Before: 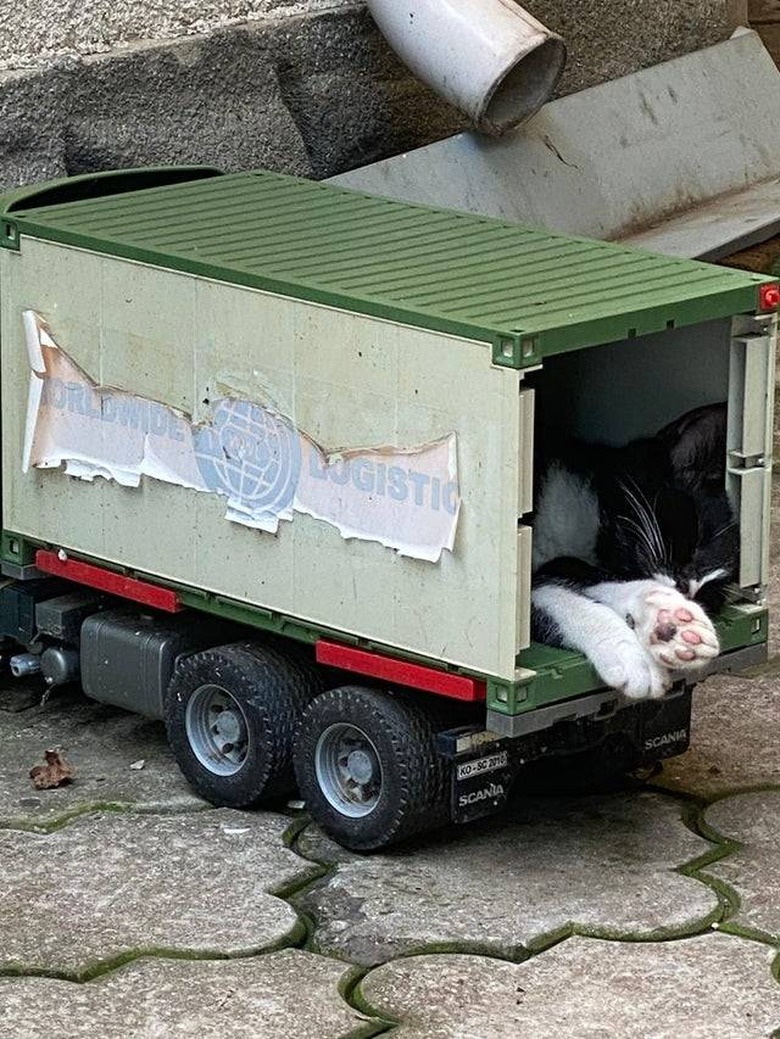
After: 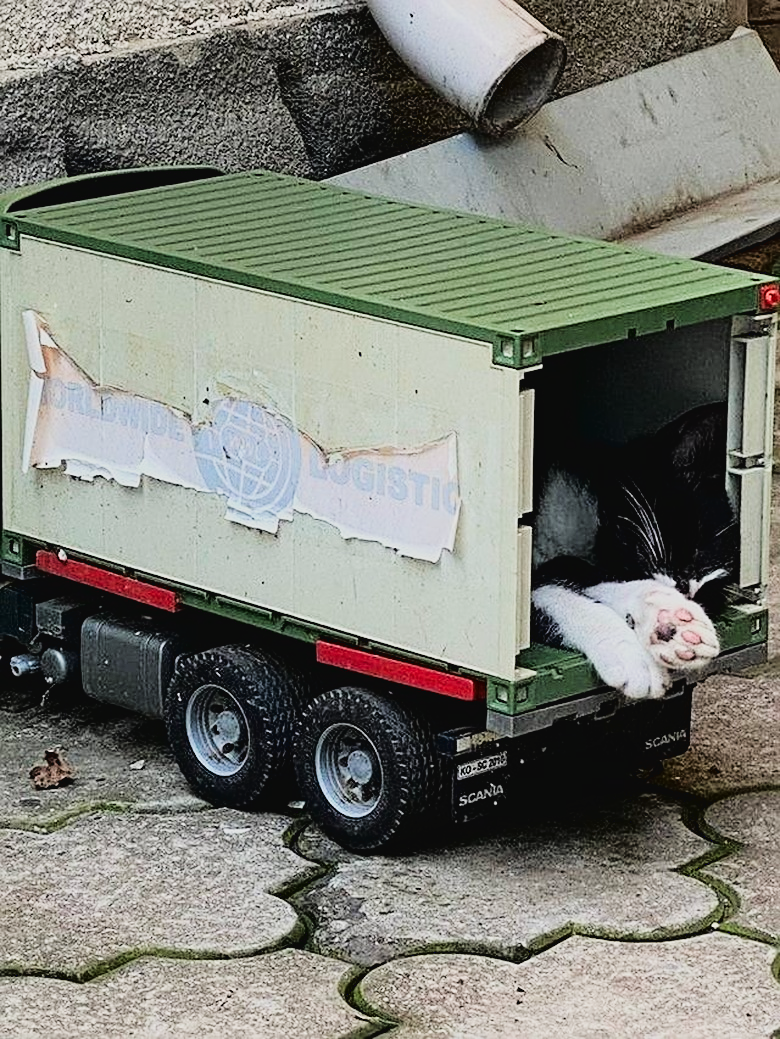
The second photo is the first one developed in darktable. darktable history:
tone curve: curves: ch0 [(0.003, 0.029) (0.037, 0.036) (0.149, 0.117) (0.297, 0.318) (0.422, 0.474) (0.531, 0.6) (0.743, 0.809) (0.877, 0.901) (1, 0.98)]; ch1 [(0, 0) (0.305, 0.325) (0.453, 0.437) (0.482, 0.479) (0.501, 0.5) (0.506, 0.503) (0.567, 0.572) (0.605, 0.608) (0.668, 0.69) (1, 1)]; ch2 [(0, 0) (0.313, 0.306) (0.4, 0.399) (0.45, 0.48) (0.499, 0.502) (0.512, 0.523) (0.57, 0.595) (0.653, 0.662) (1, 1)], color space Lab, linked channels, preserve colors none
sharpen: on, module defaults
filmic rgb: black relative exposure -7.65 EV, white relative exposure 4.56 EV, hardness 3.61, contrast 1.052
